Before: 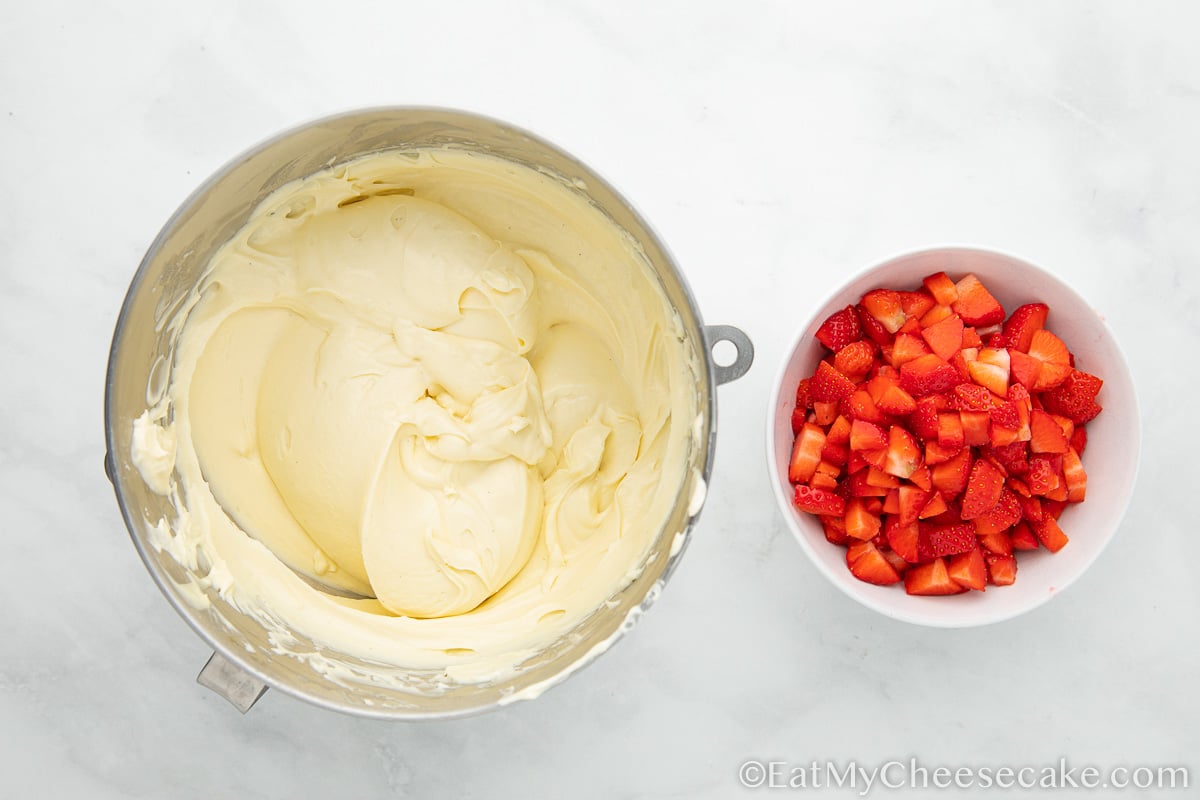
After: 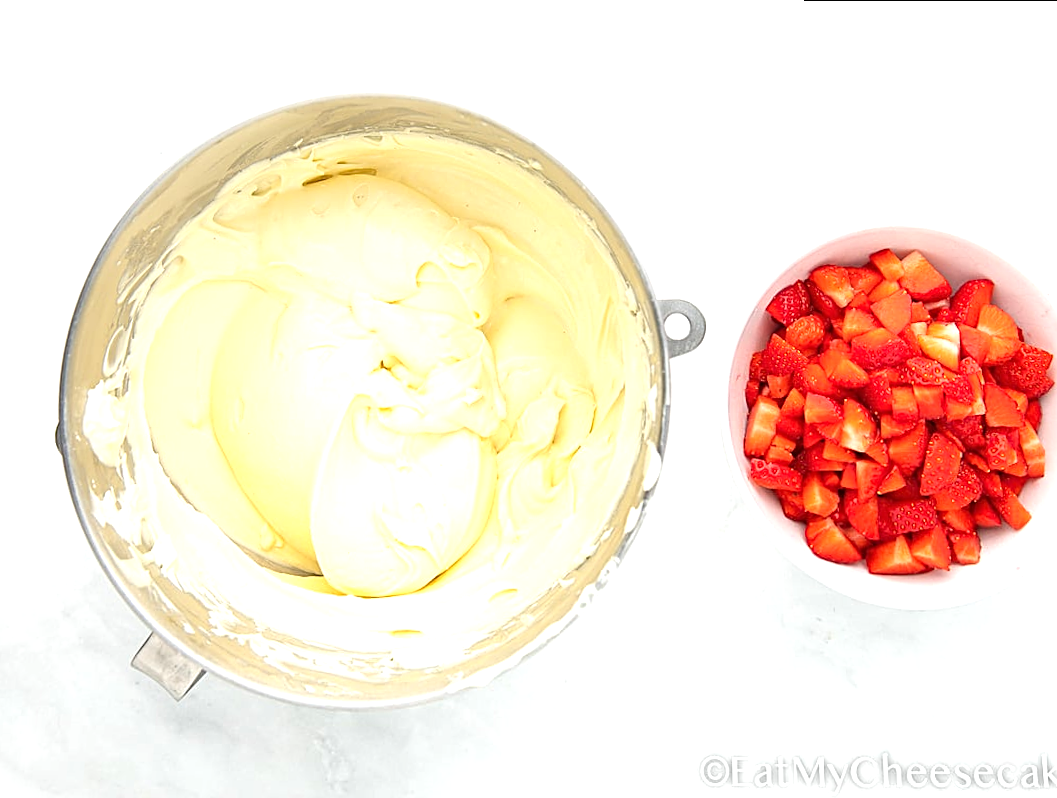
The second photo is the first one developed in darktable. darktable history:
rotate and perspective: rotation 0.215°, lens shift (vertical) -0.139, crop left 0.069, crop right 0.939, crop top 0.002, crop bottom 0.996
exposure: black level correction 0, exposure 0.7 EV, compensate exposure bias true, compensate highlight preservation false
sharpen: on, module defaults
crop and rotate: right 5.167%
